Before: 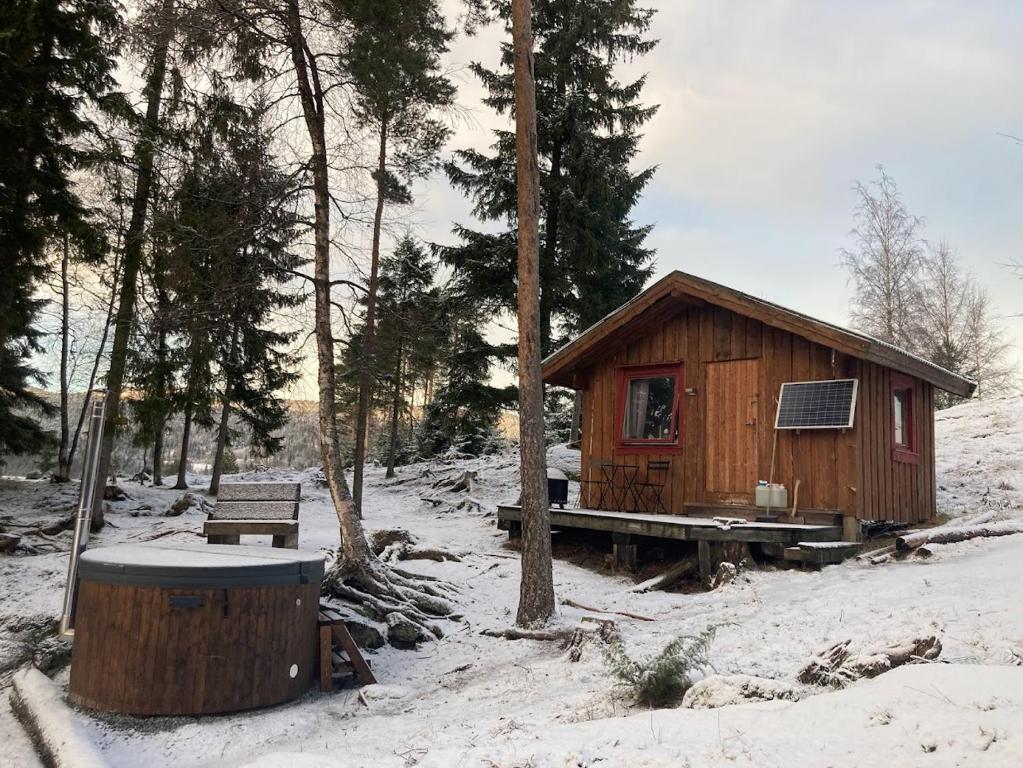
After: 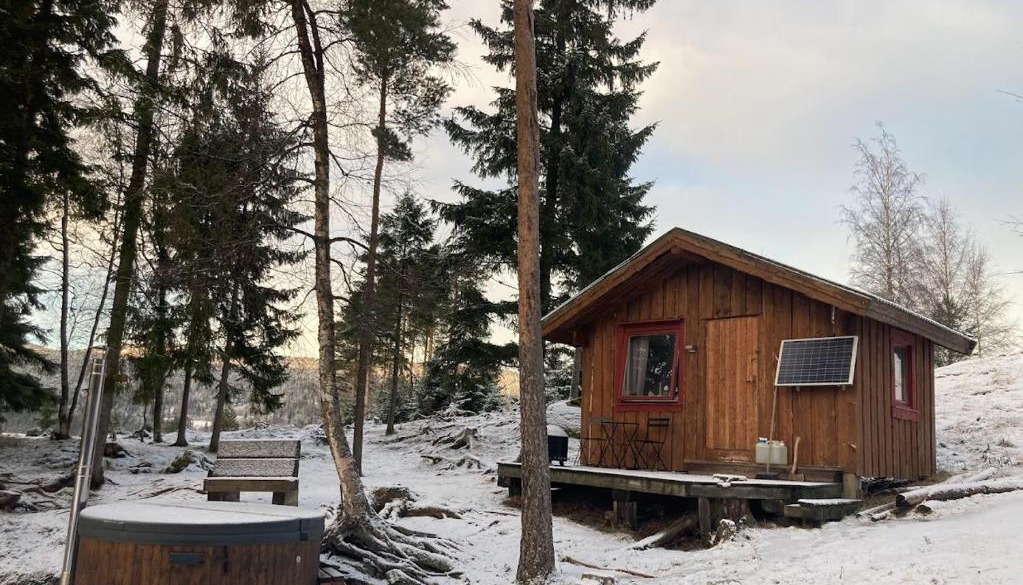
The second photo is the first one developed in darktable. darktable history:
crop: top 5.654%, bottom 18.141%
